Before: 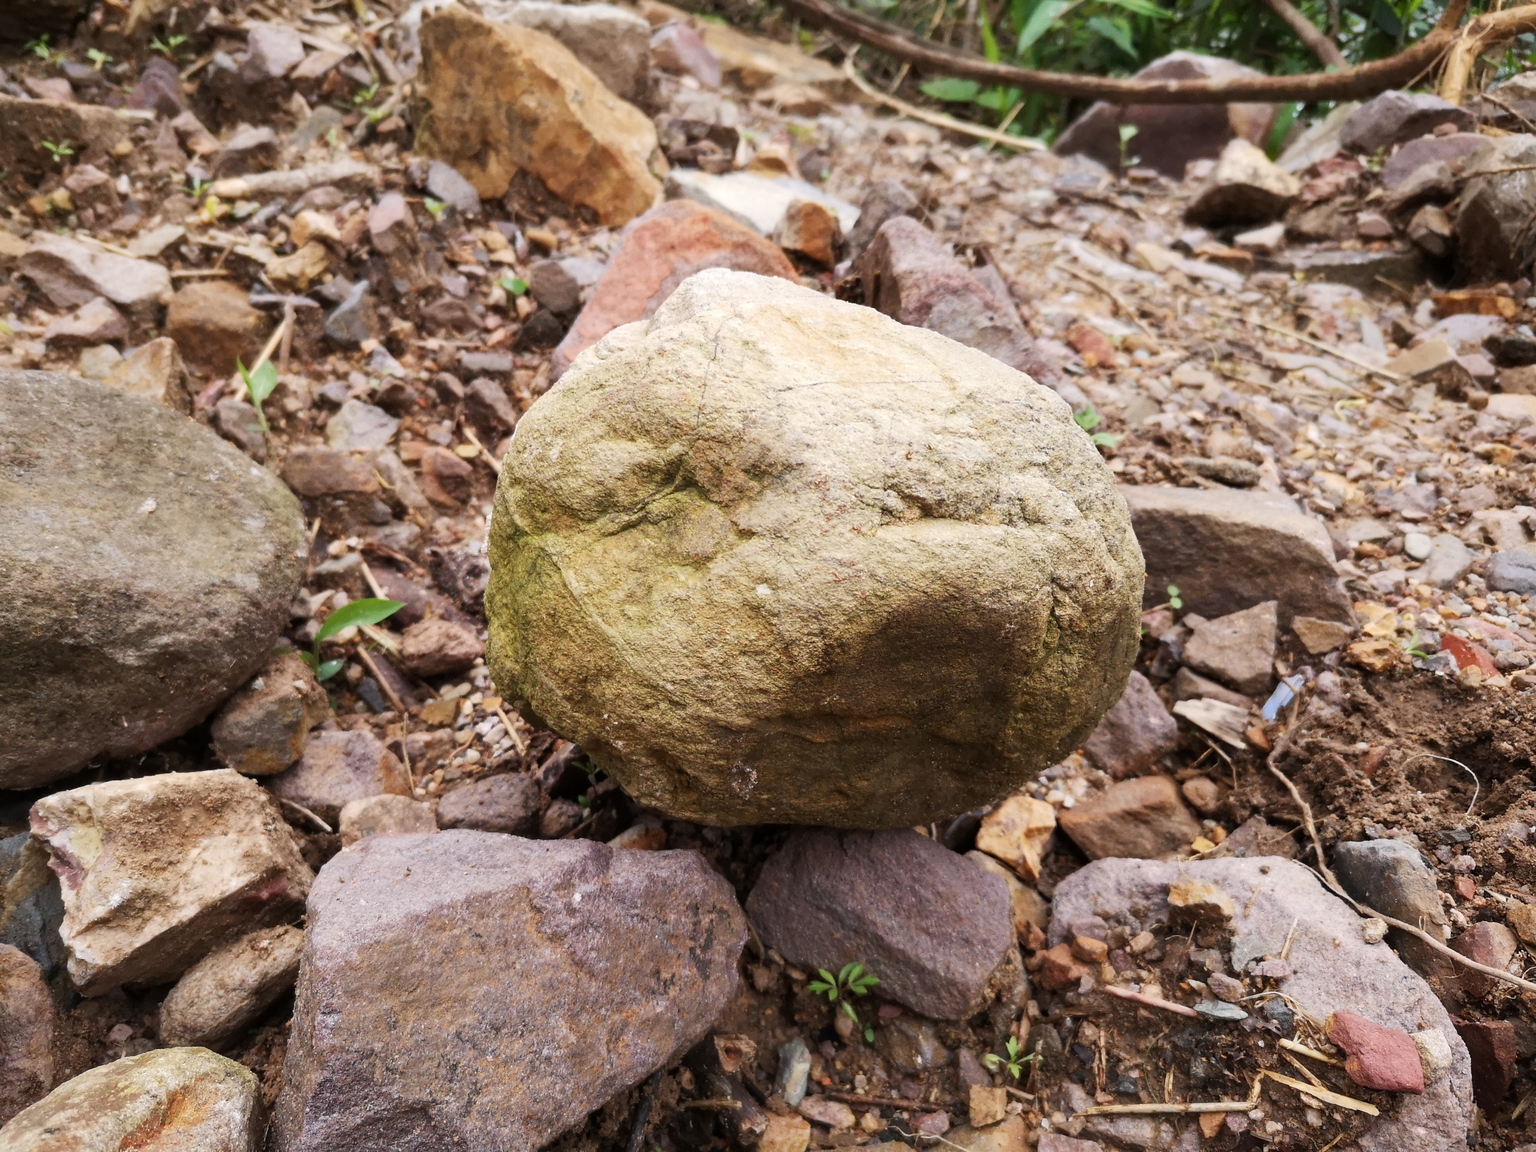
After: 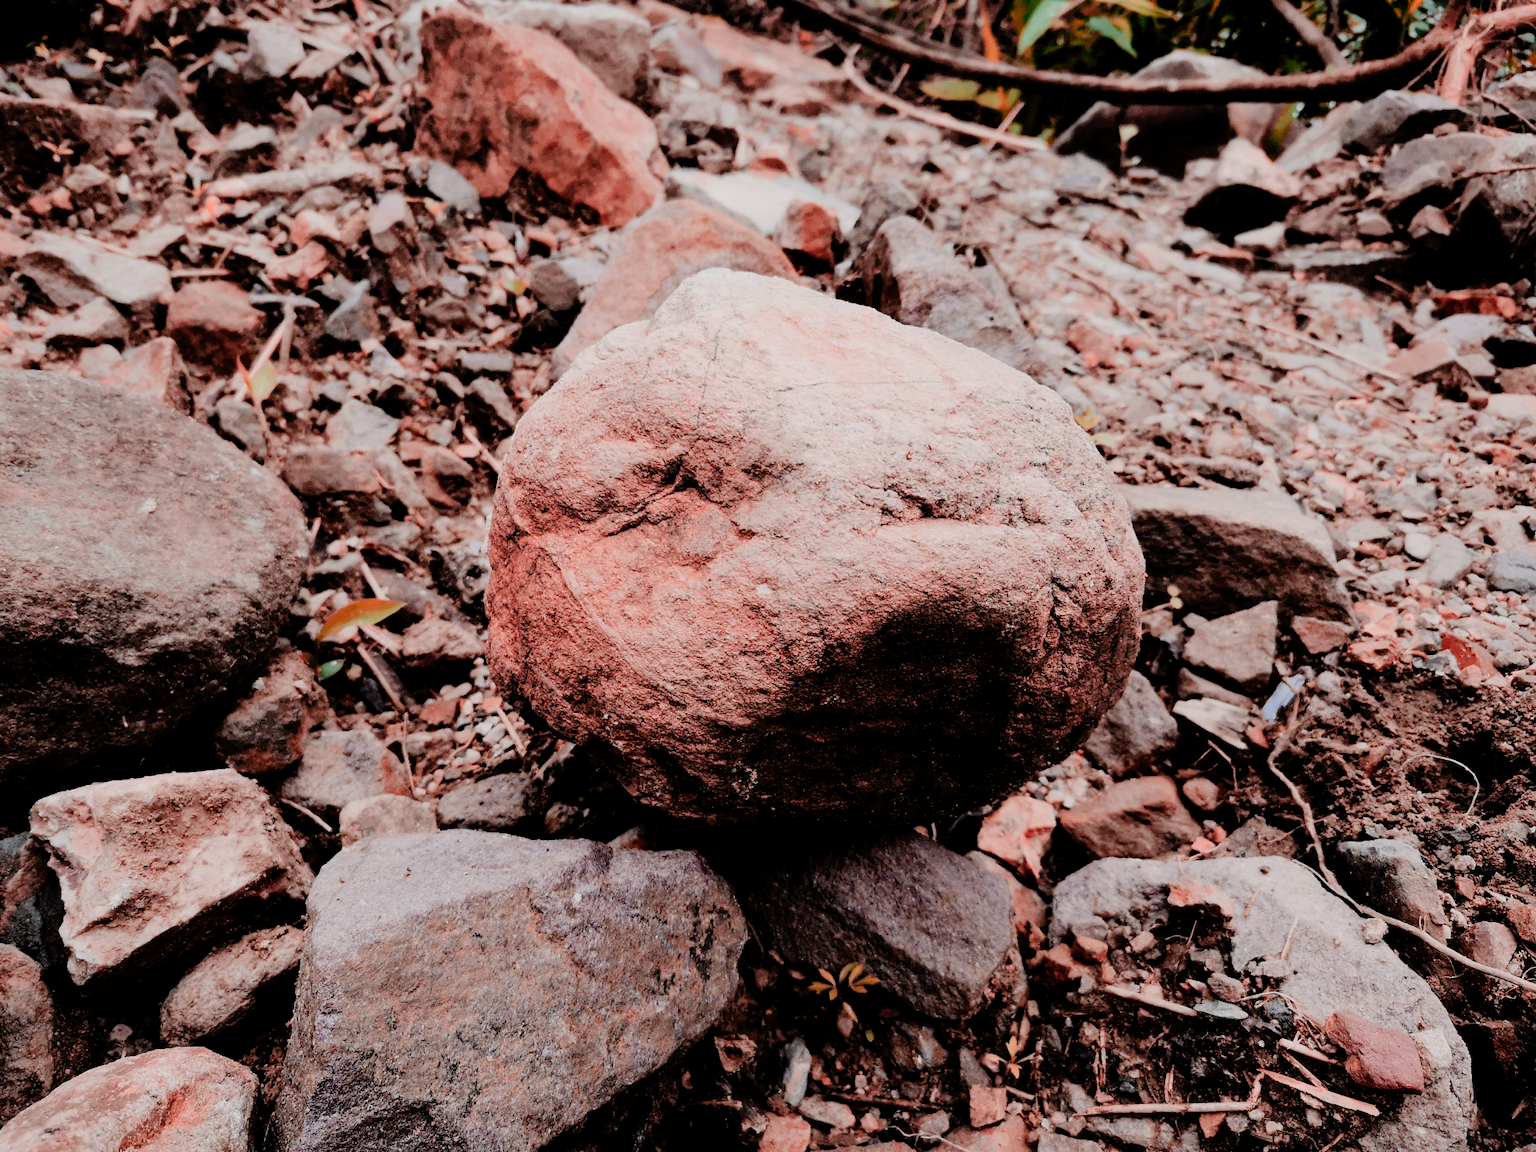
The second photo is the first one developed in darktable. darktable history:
filmic rgb: black relative exposure -5 EV, hardness 2.88, contrast 1.3, highlights saturation mix -30%
color zones: curves: ch2 [(0, 0.5) (0.084, 0.497) (0.323, 0.335) (0.4, 0.497) (1, 0.5)], process mode strong
exposure: black level correction 0.012, compensate highlight preservation false
tone curve: curves: ch0 [(0, 0) (0.003, 0.001) (0.011, 0.002) (0.025, 0.007) (0.044, 0.015) (0.069, 0.022) (0.1, 0.03) (0.136, 0.056) (0.177, 0.115) (0.224, 0.177) (0.277, 0.244) (0.335, 0.322) (0.399, 0.398) (0.468, 0.471) (0.543, 0.545) (0.623, 0.614) (0.709, 0.685) (0.801, 0.765) (0.898, 0.867) (1, 1)], preserve colors none
